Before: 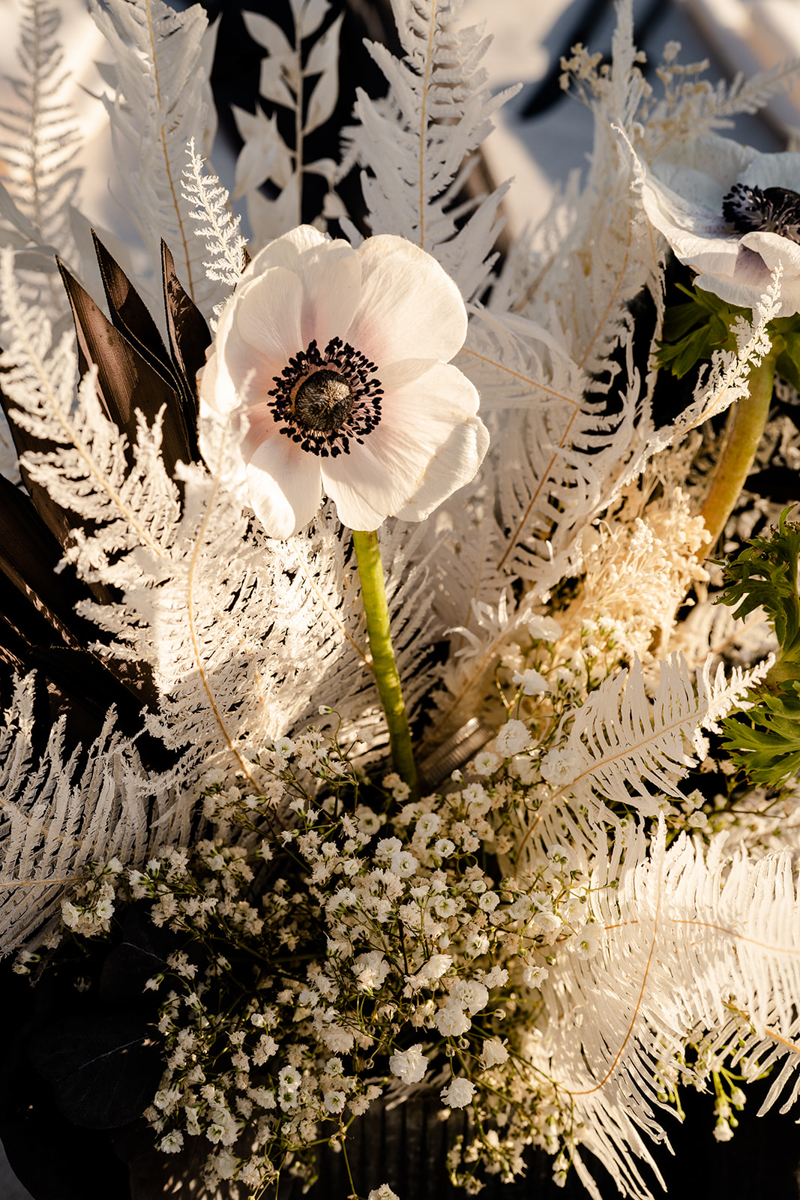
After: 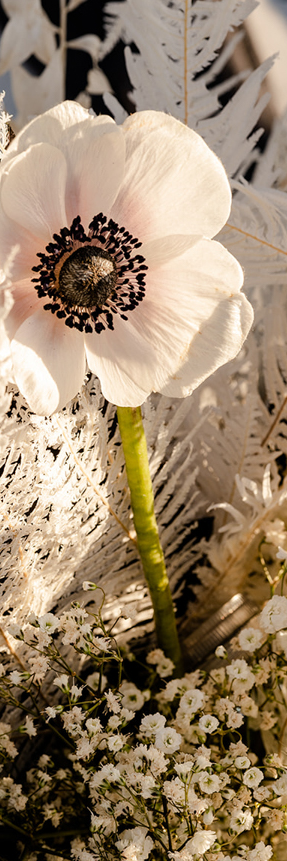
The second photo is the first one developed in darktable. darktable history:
crop and rotate: left 29.675%, top 10.351%, right 34.42%, bottom 17.867%
